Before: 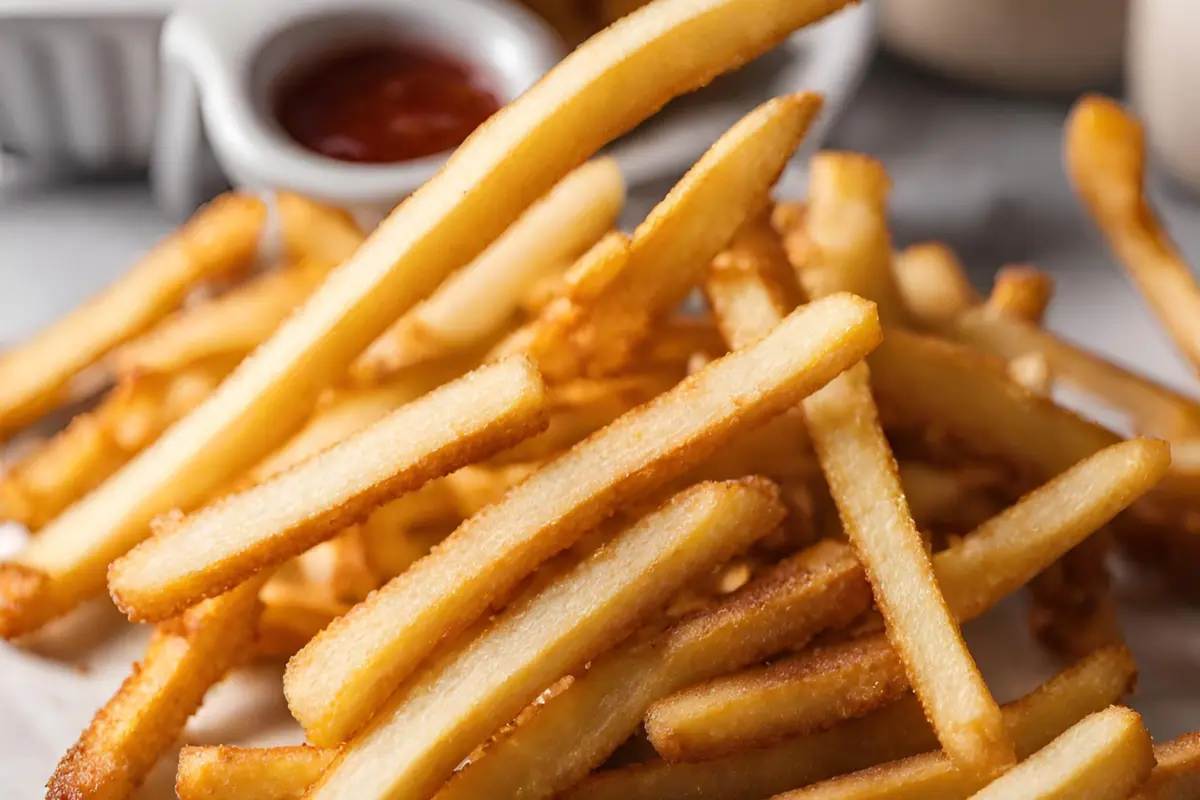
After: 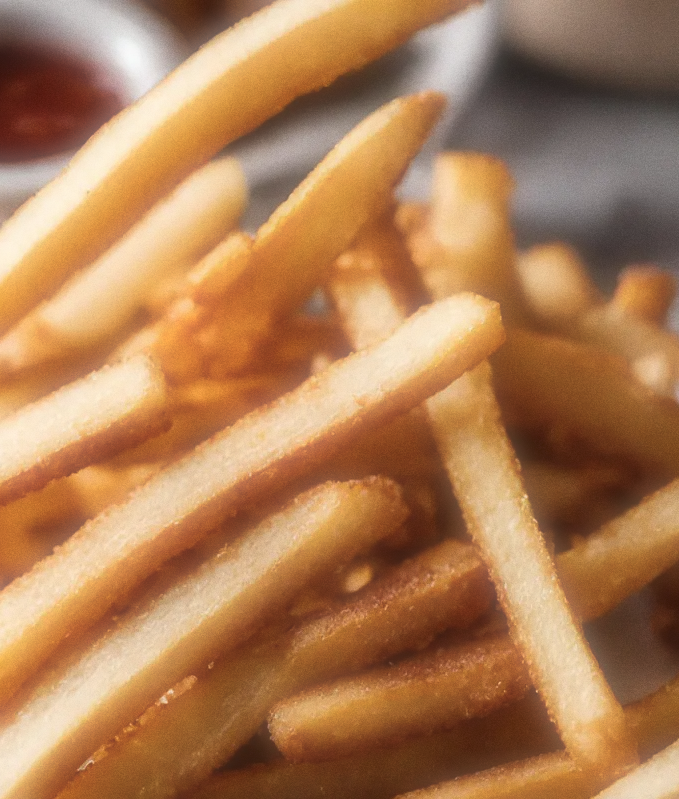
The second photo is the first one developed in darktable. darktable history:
grain: coarseness 0.47 ISO
soften: size 60.24%, saturation 65.46%, brightness 0.506 EV, mix 25.7%
crop: left 31.458%, top 0%, right 11.876%
